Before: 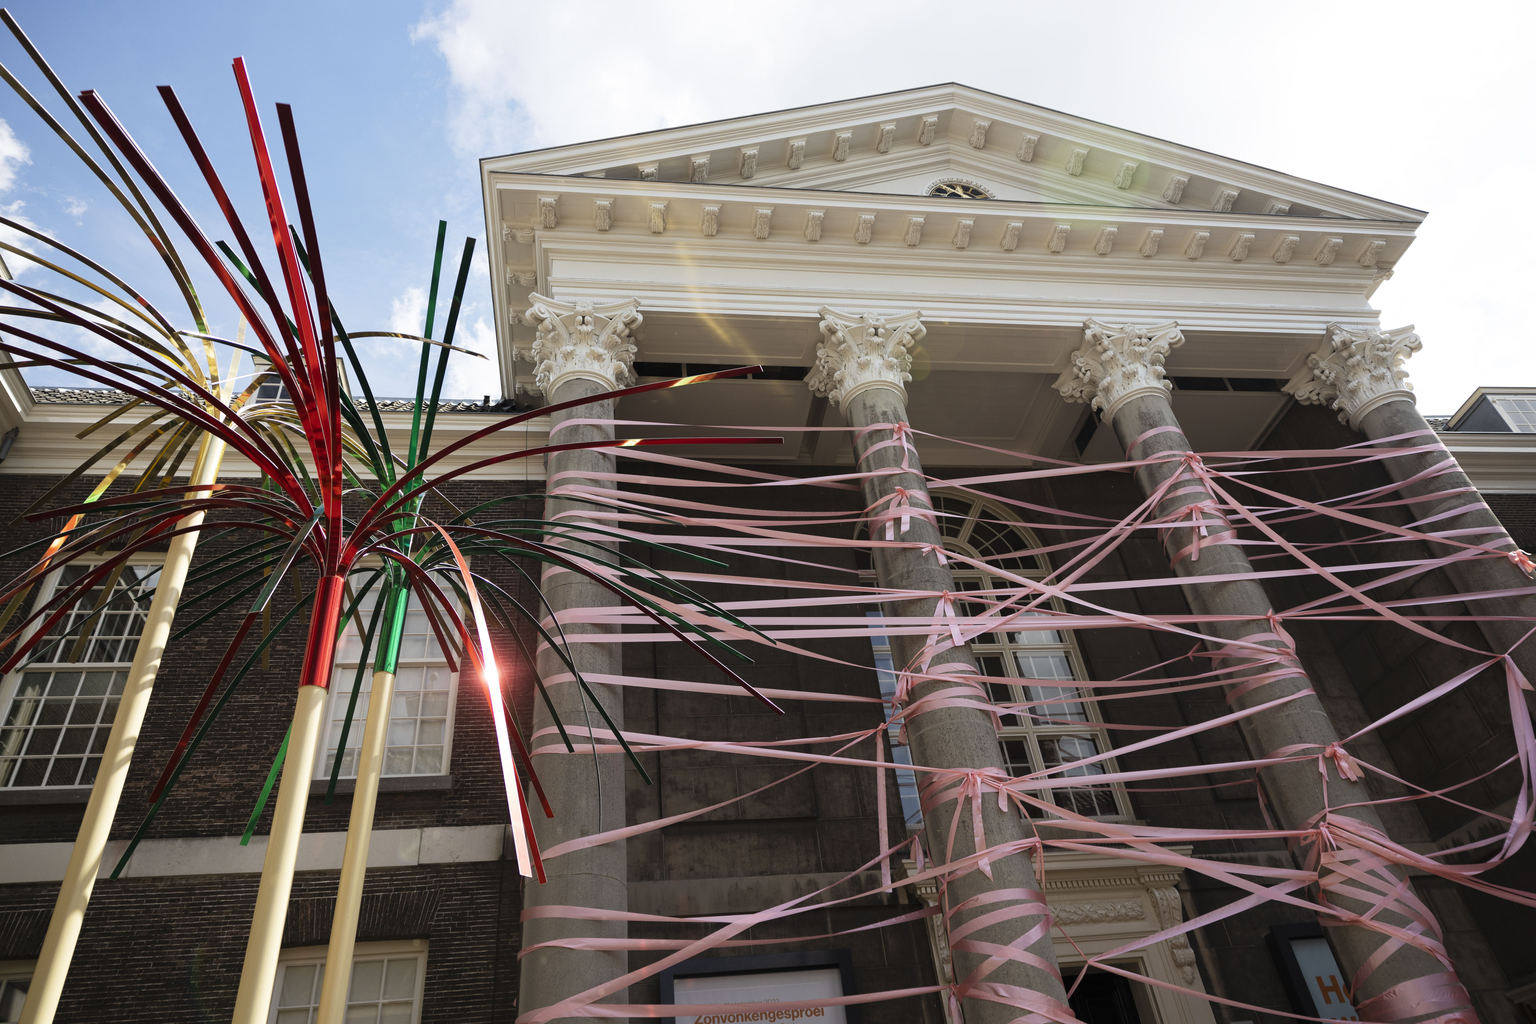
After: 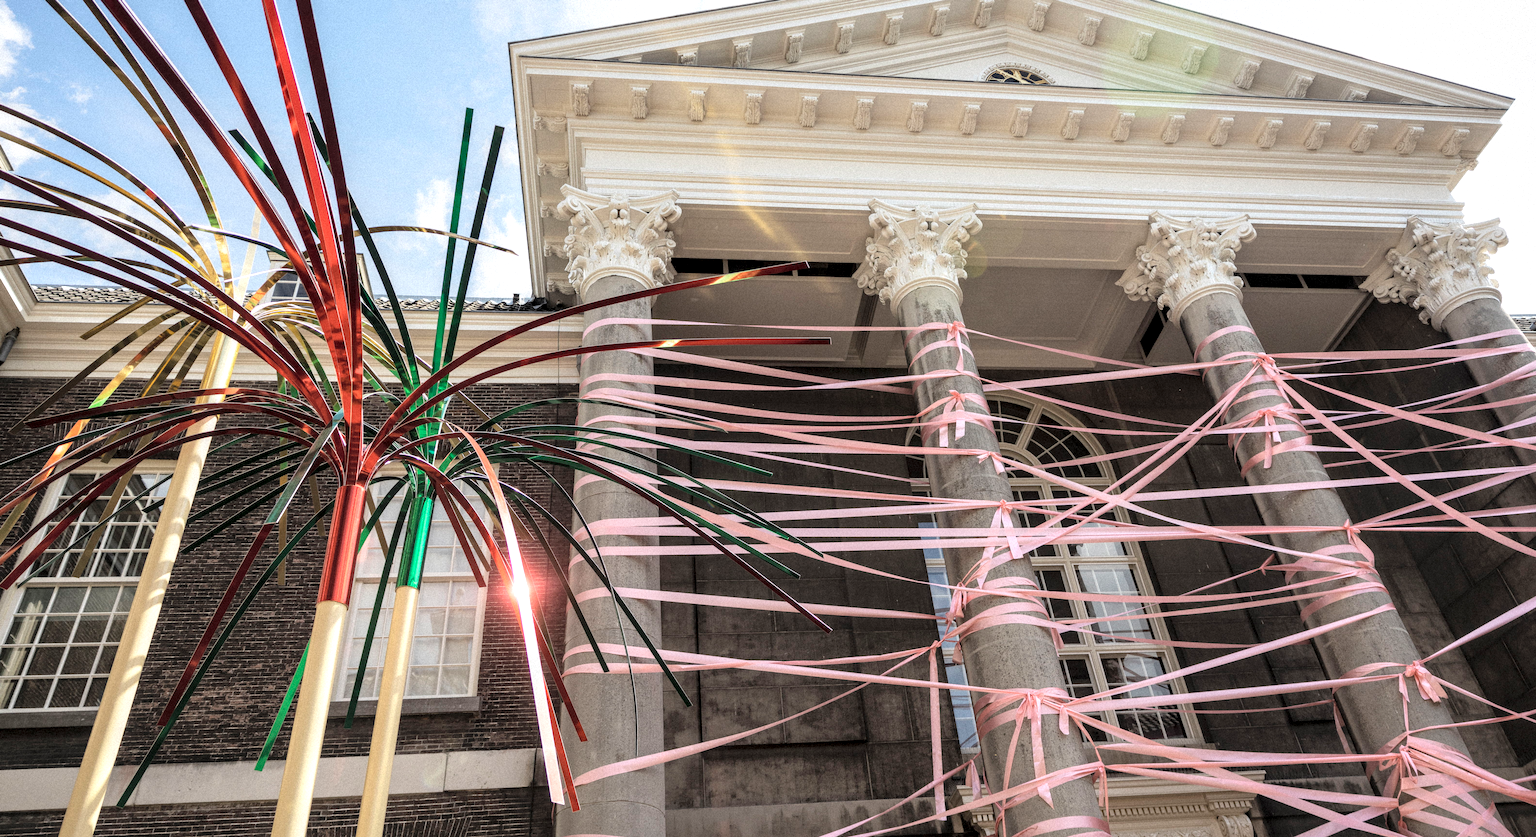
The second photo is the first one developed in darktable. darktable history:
crop and rotate: angle 0.03°, top 11.643%, right 5.651%, bottom 11.189%
local contrast: detail 150%
global tonemap: drago (0.7, 100)
grain: mid-tones bias 0%
